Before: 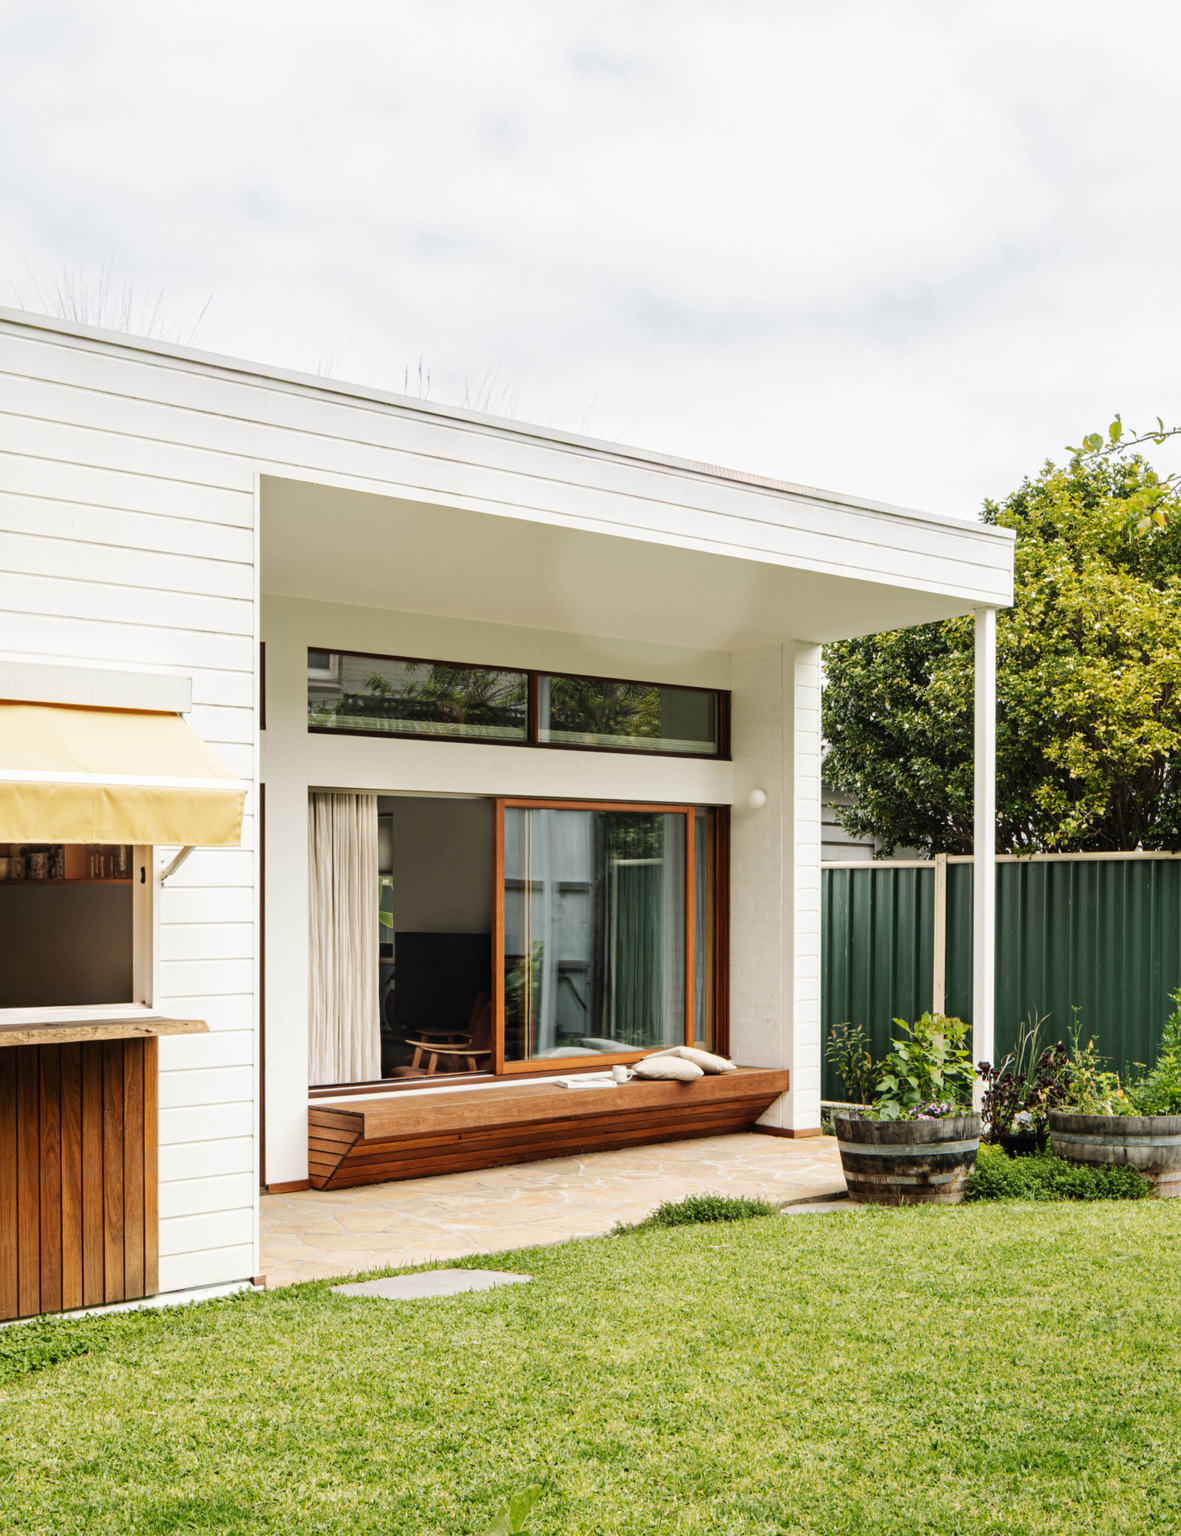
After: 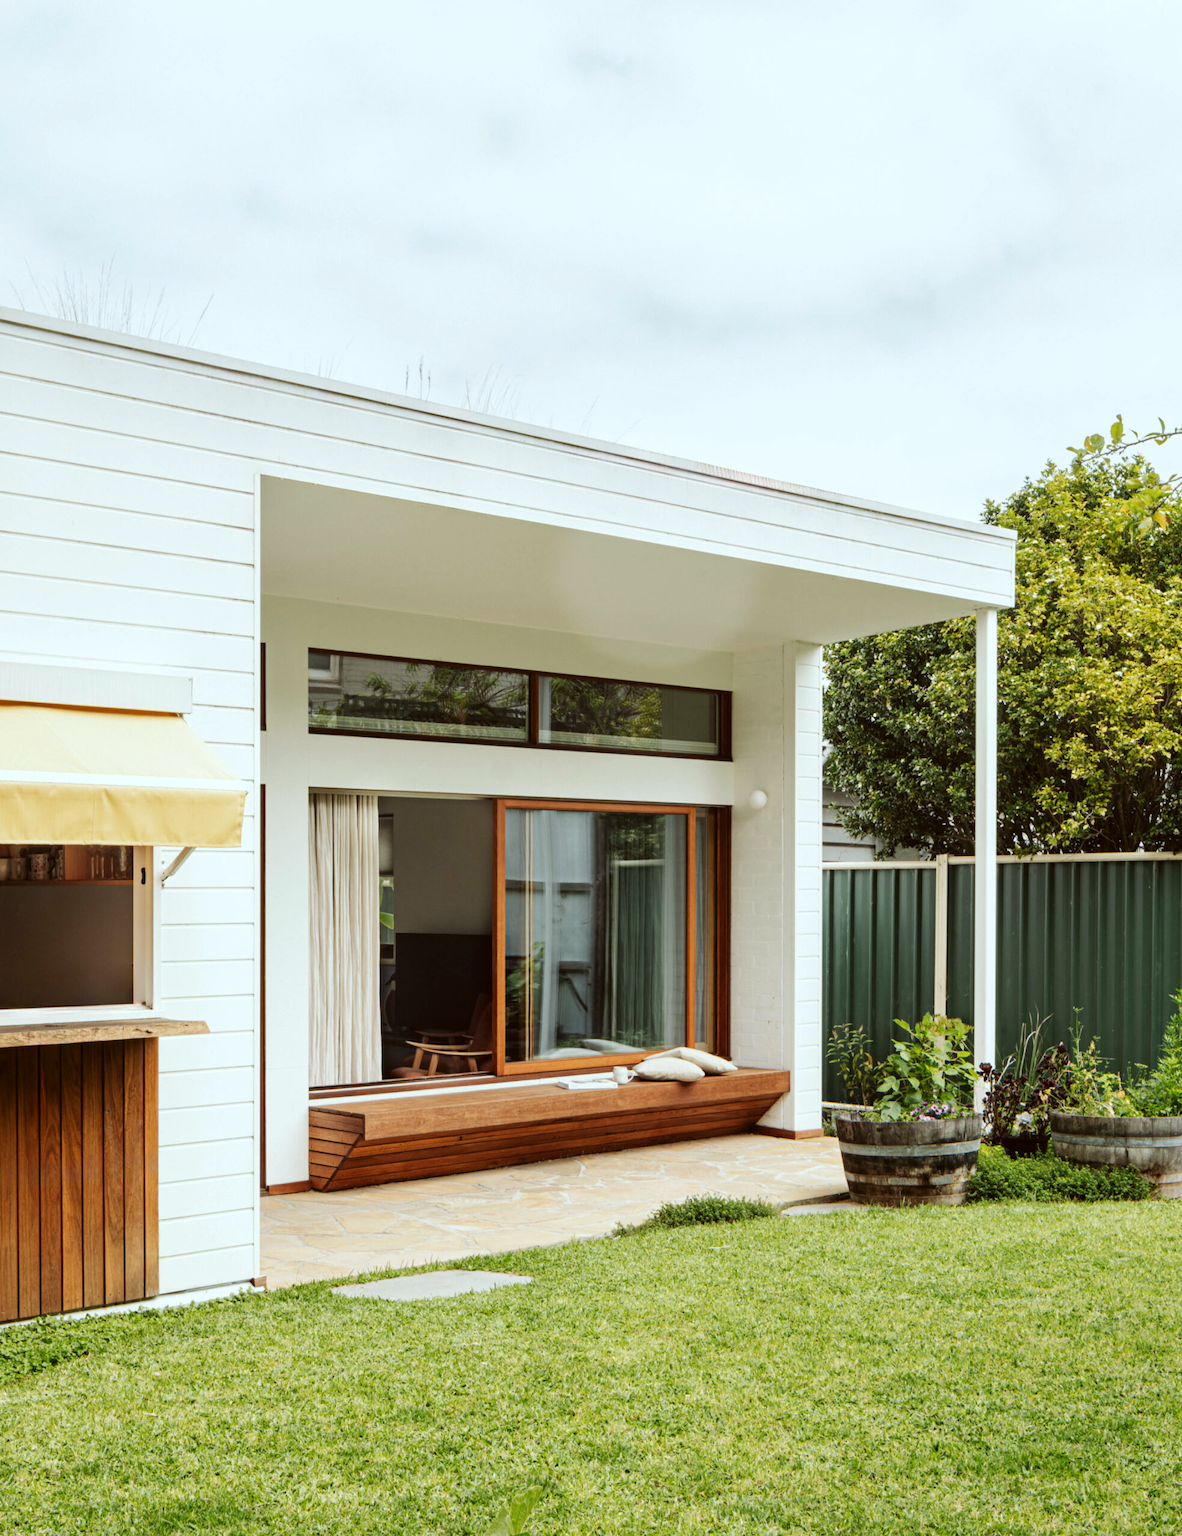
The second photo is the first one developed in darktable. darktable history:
crop: bottom 0.052%
color correction: highlights a* -5.1, highlights b* -4.32, shadows a* 3.91, shadows b* 4.37
